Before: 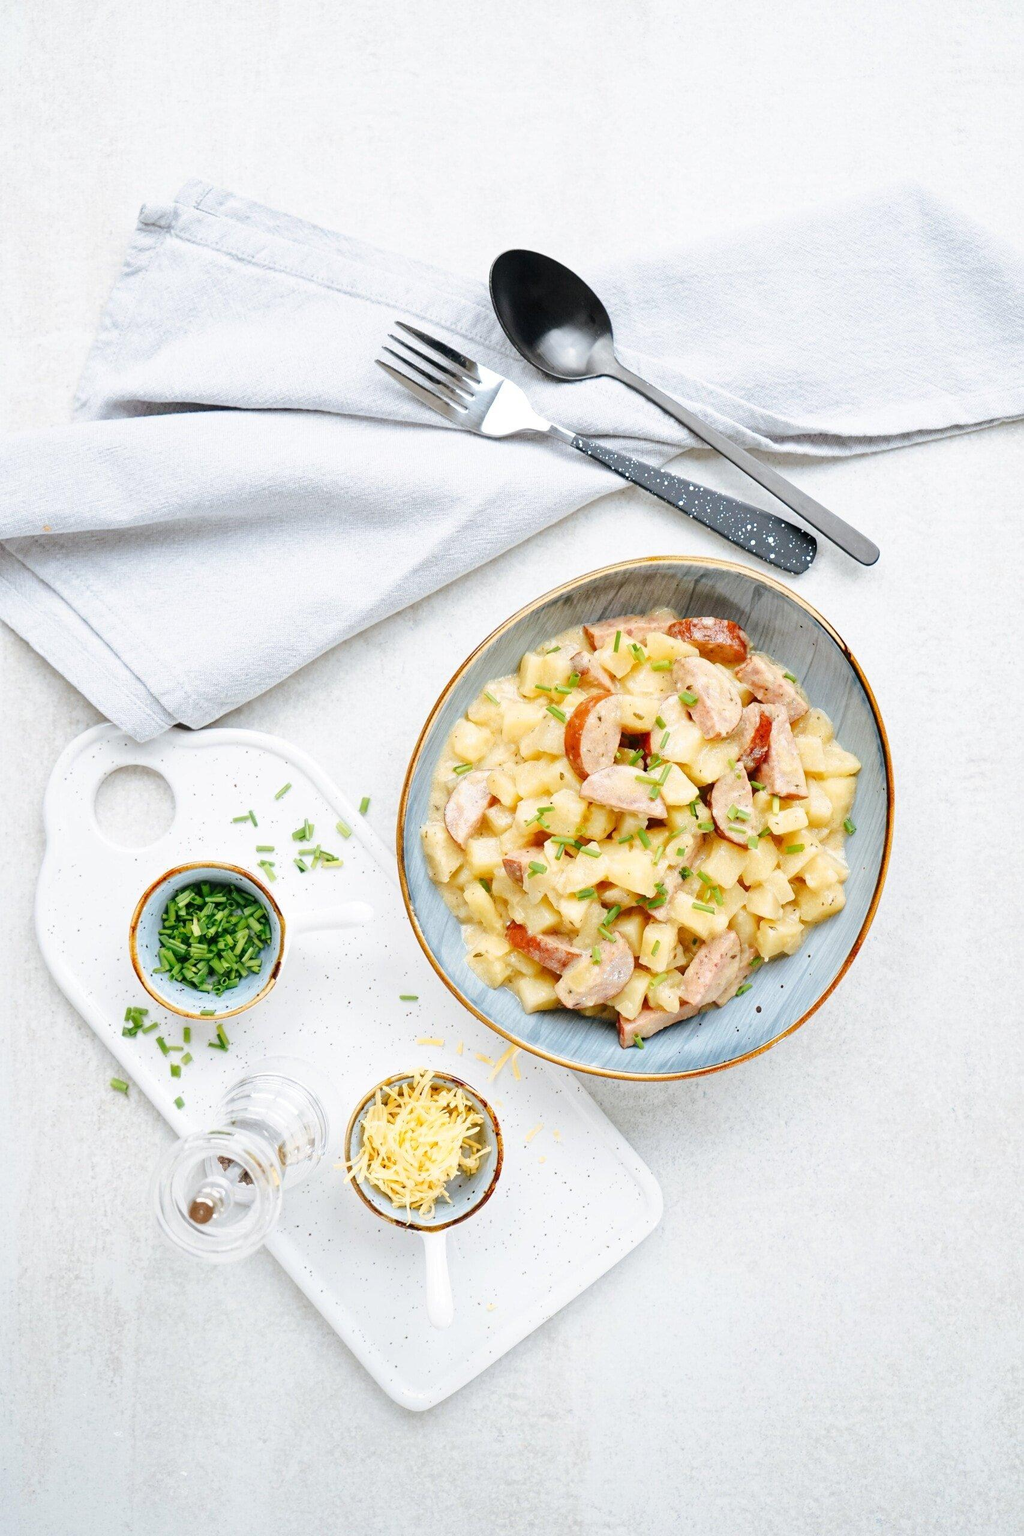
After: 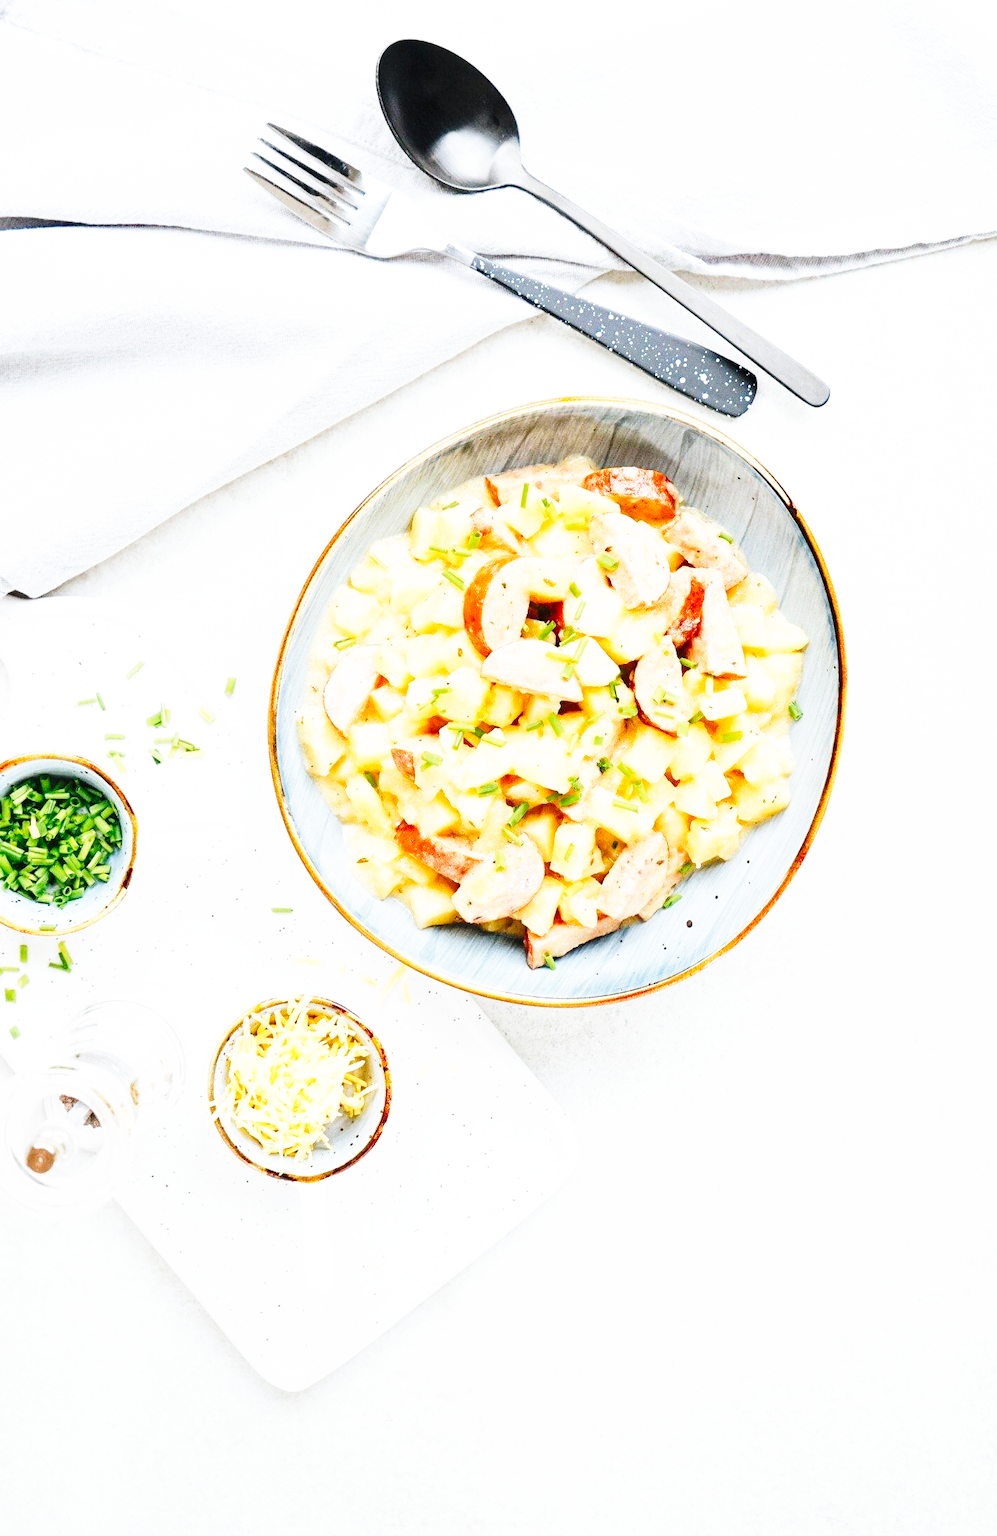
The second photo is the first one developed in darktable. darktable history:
base curve: curves: ch0 [(0, 0) (0.026, 0.03) (0.109, 0.232) (0.351, 0.748) (0.669, 0.968) (1, 1)], preserve colors none
crop: left 16.298%, top 14.09%
